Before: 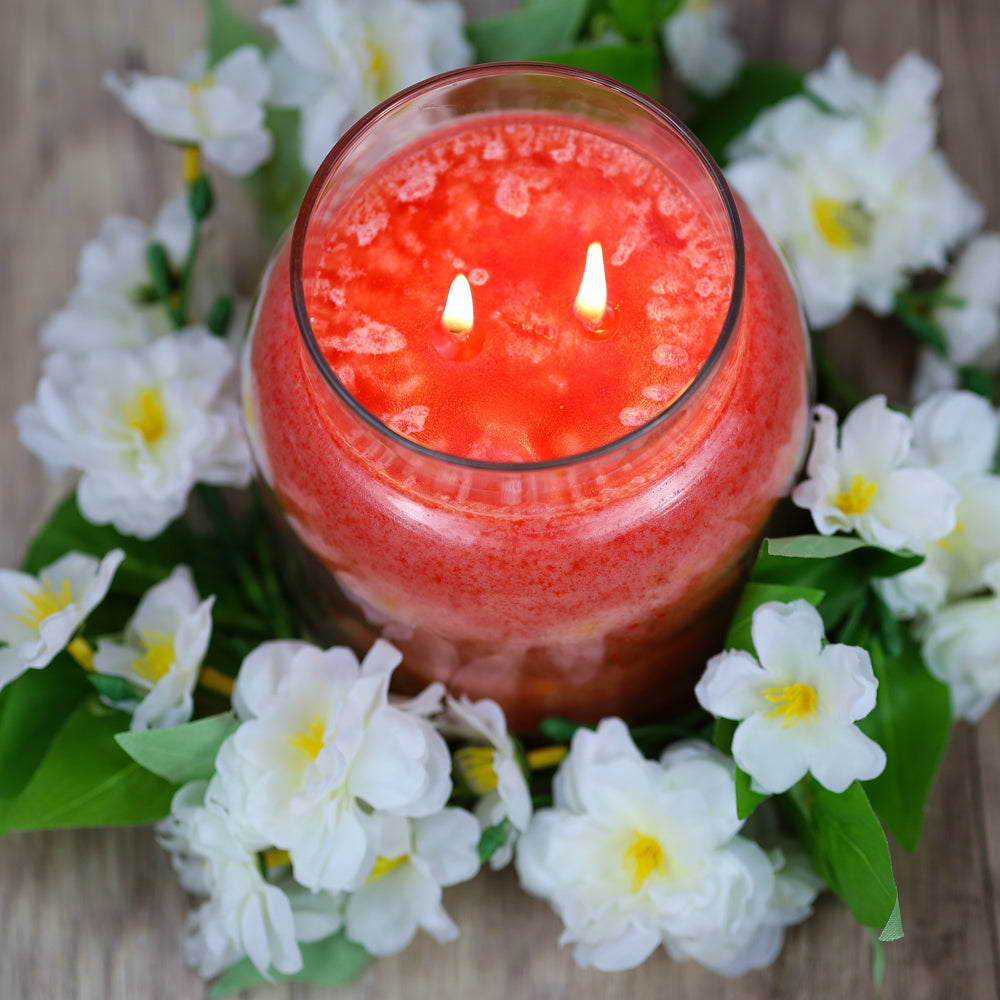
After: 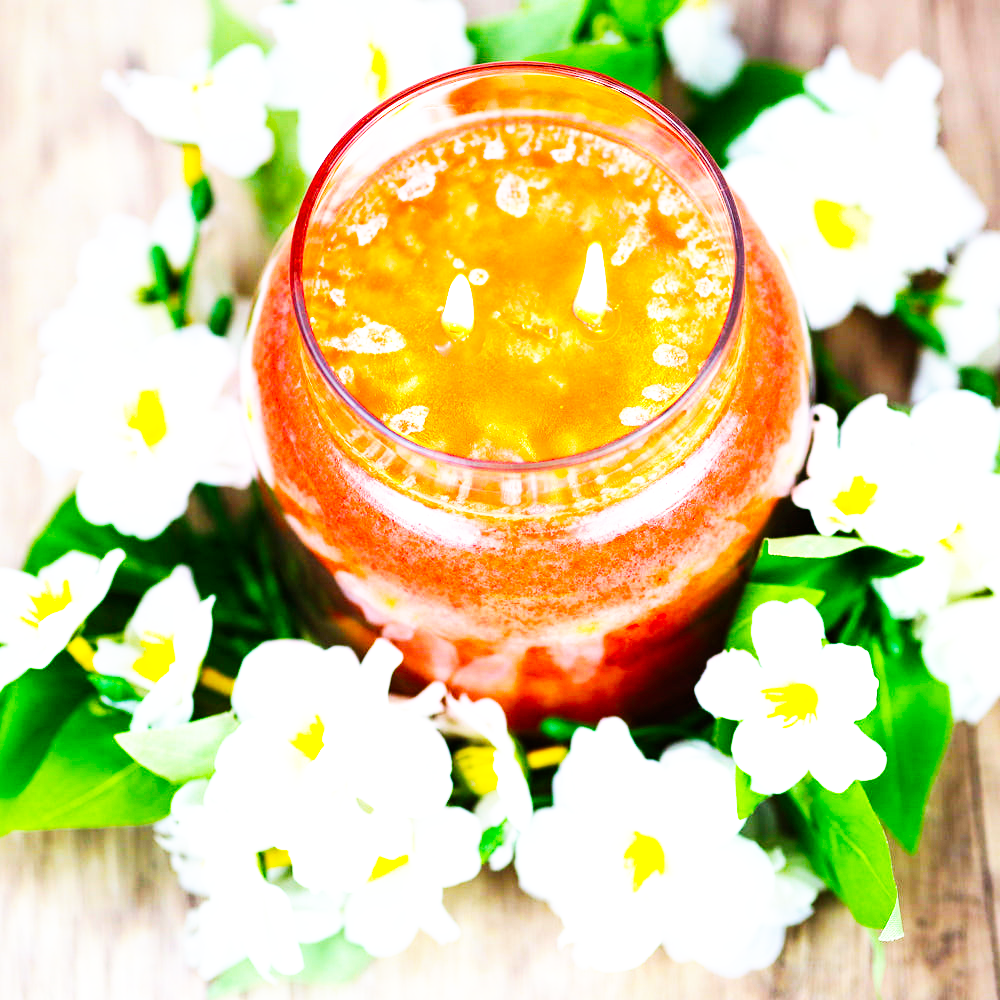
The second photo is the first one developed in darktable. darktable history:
color balance rgb: power › hue 328.53°, highlights gain › chroma 1.034%, highlights gain › hue 69.39°, linear chroma grading › mid-tones 7.765%, perceptual saturation grading › global saturation 30.576%, perceptual brilliance grading › highlights 6.485%, perceptual brilliance grading › mid-tones 16.679%, perceptual brilliance grading › shadows -5.508%, global vibrance 26.026%, contrast 5.868%
base curve: curves: ch0 [(0, 0) (0.007, 0.004) (0.027, 0.03) (0.046, 0.07) (0.207, 0.54) (0.442, 0.872) (0.673, 0.972) (1, 1)], preserve colors none
exposure: exposure 1.09 EV, compensate exposure bias true, compensate highlight preservation false
